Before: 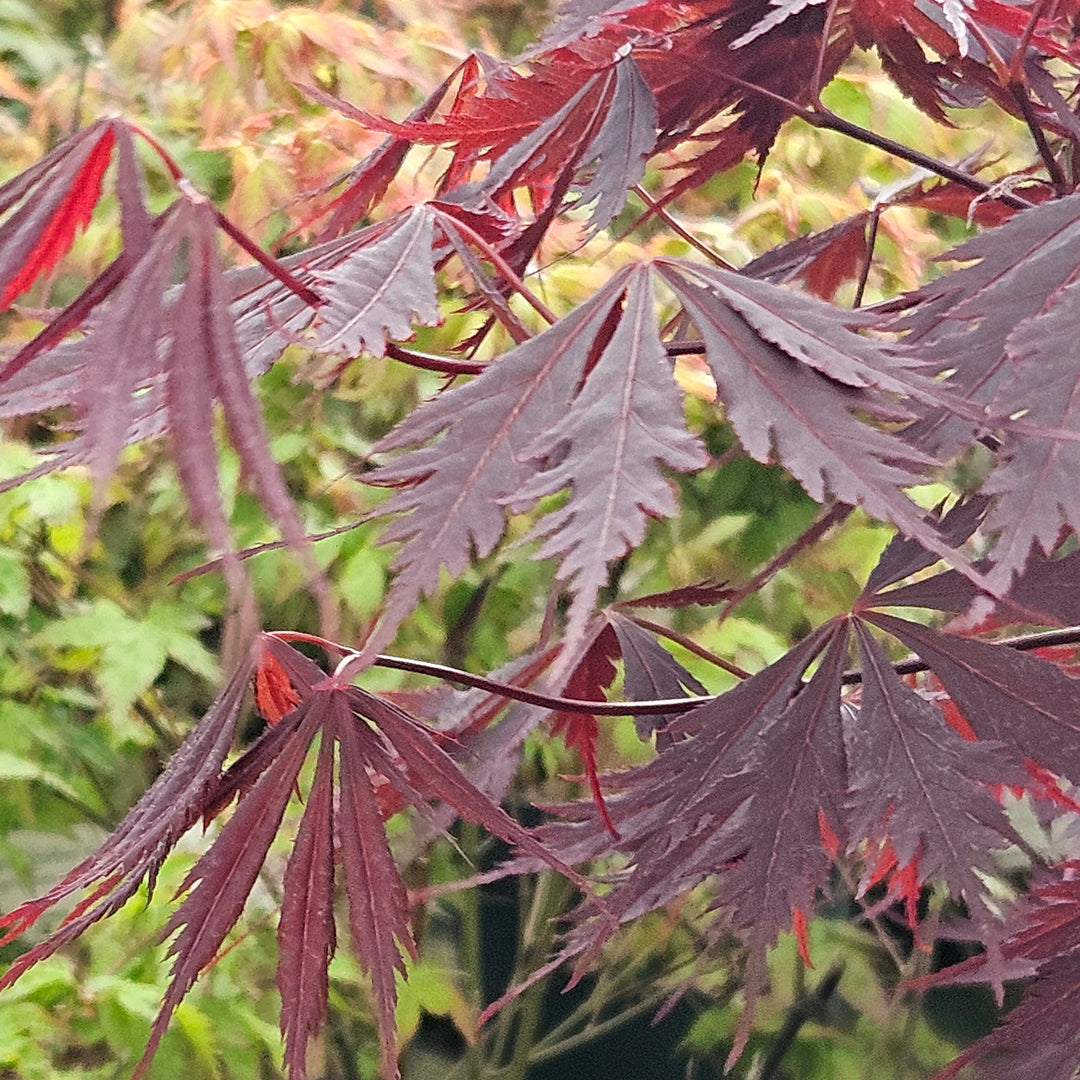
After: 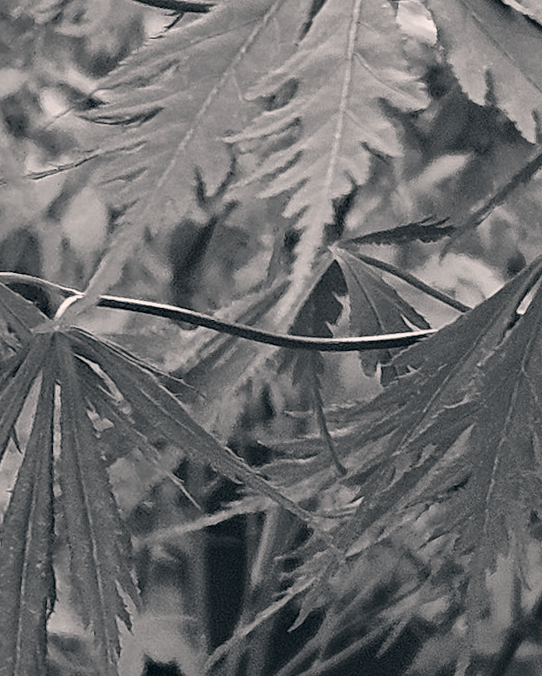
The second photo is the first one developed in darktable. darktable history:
crop and rotate: left 29.237%, top 31.152%, right 19.807%
rotate and perspective: rotation -0.013°, lens shift (vertical) -0.027, lens shift (horizontal) 0.178, crop left 0.016, crop right 0.989, crop top 0.082, crop bottom 0.918
color correction: highlights a* 5.38, highlights b* 5.3, shadows a* -4.26, shadows b* -5.11
color calibration: output gray [0.21, 0.42, 0.37, 0], gray › normalize channels true, illuminant same as pipeline (D50), adaptation XYZ, x 0.346, y 0.359, gamut compression 0
